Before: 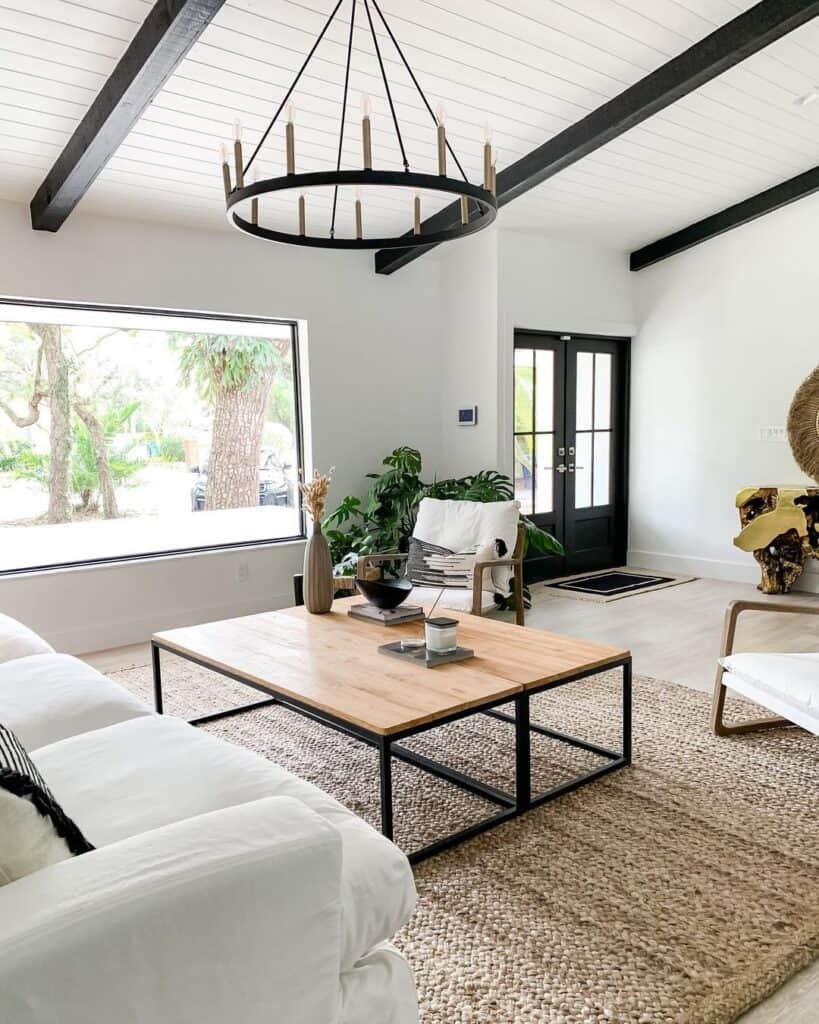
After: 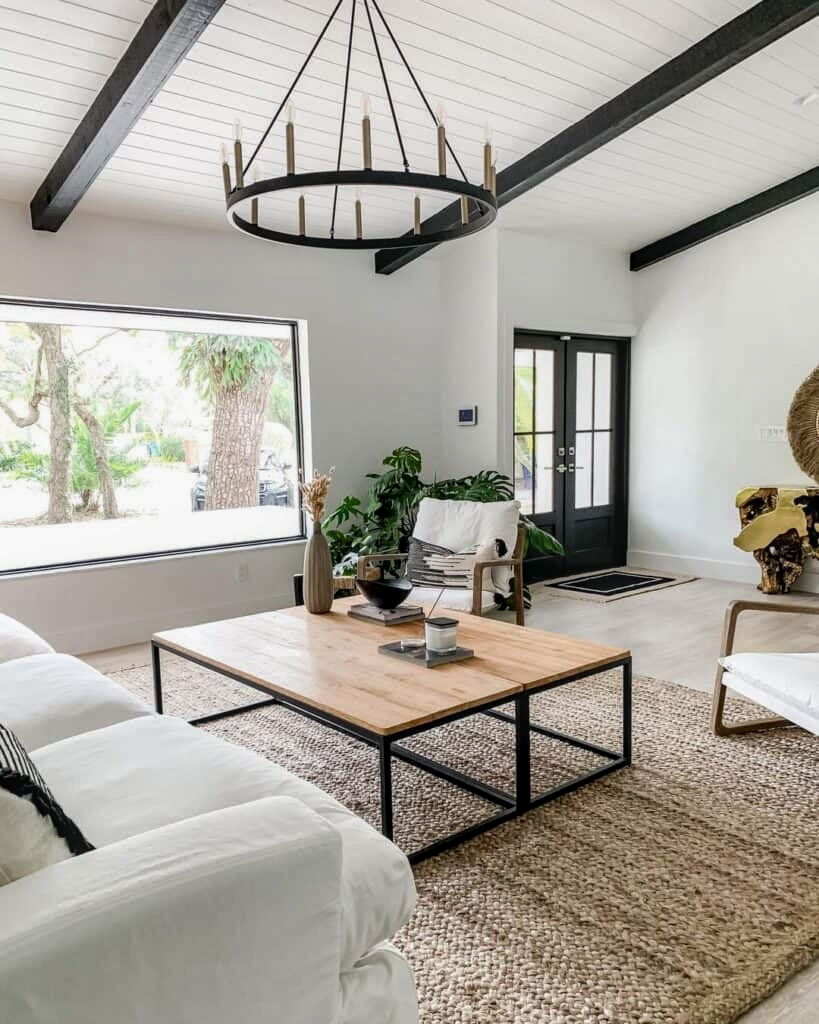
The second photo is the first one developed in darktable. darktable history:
local contrast: on, module defaults
exposure: exposure -0.157 EV, compensate exposure bias true, compensate highlight preservation false
